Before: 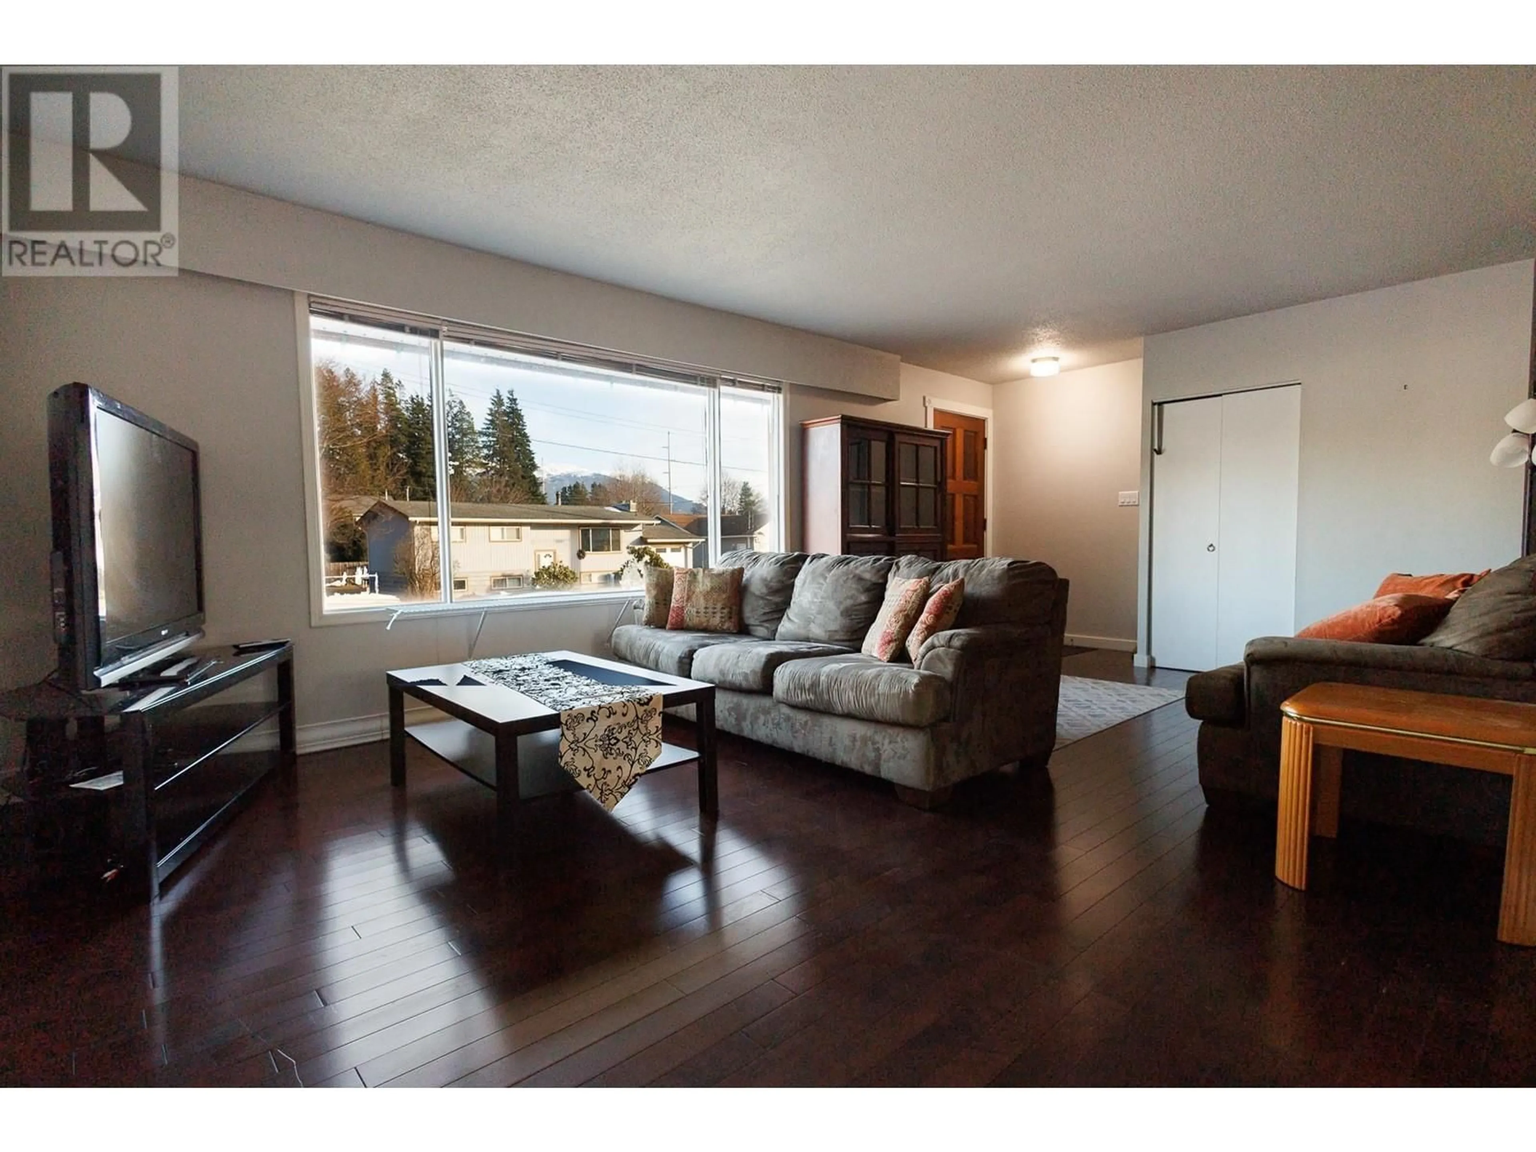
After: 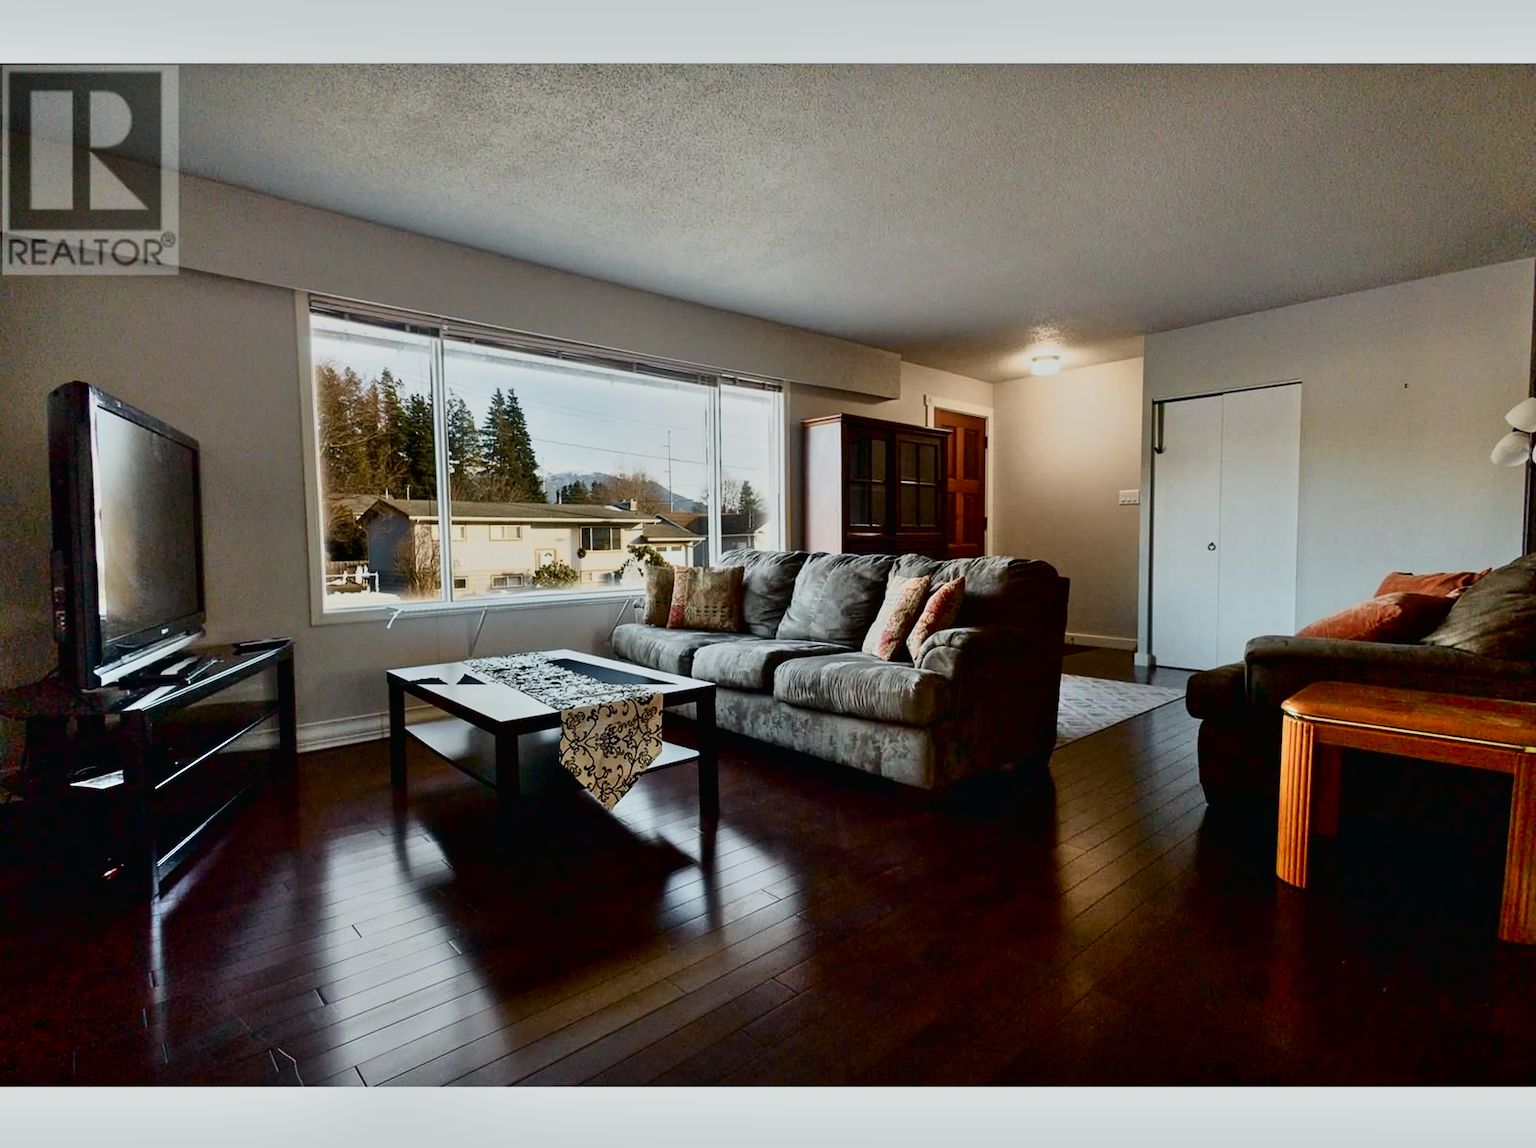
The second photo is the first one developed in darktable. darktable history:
tone curve: curves: ch0 [(0, 0.008) (0.081, 0.044) (0.177, 0.123) (0.283, 0.253) (0.427, 0.441) (0.495, 0.524) (0.661, 0.756) (0.796, 0.859) (1, 0.951)]; ch1 [(0, 0) (0.161, 0.092) (0.35, 0.33) (0.392, 0.392) (0.427, 0.426) (0.479, 0.472) (0.505, 0.5) (0.521, 0.519) (0.567, 0.556) (0.583, 0.588) (0.625, 0.627) (0.678, 0.733) (1, 1)]; ch2 [(0, 0) (0.346, 0.362) (0.404, 0.427) (0.502, 0.499) (0.523, 0.522) (0.544, 0.561) (0.58, 0.59) (0.629, 0.642) (0.717, 0.678) (1, 1)], color space Lab, independent channels, preserve colors none
exposure: black level correction 0.009, exposure -0.678 EV, compensate highlight preservation false
shadows and highlights: low approximation 0.01, soften with gaussian
crop: top 0.171%, bottom 0.146%
